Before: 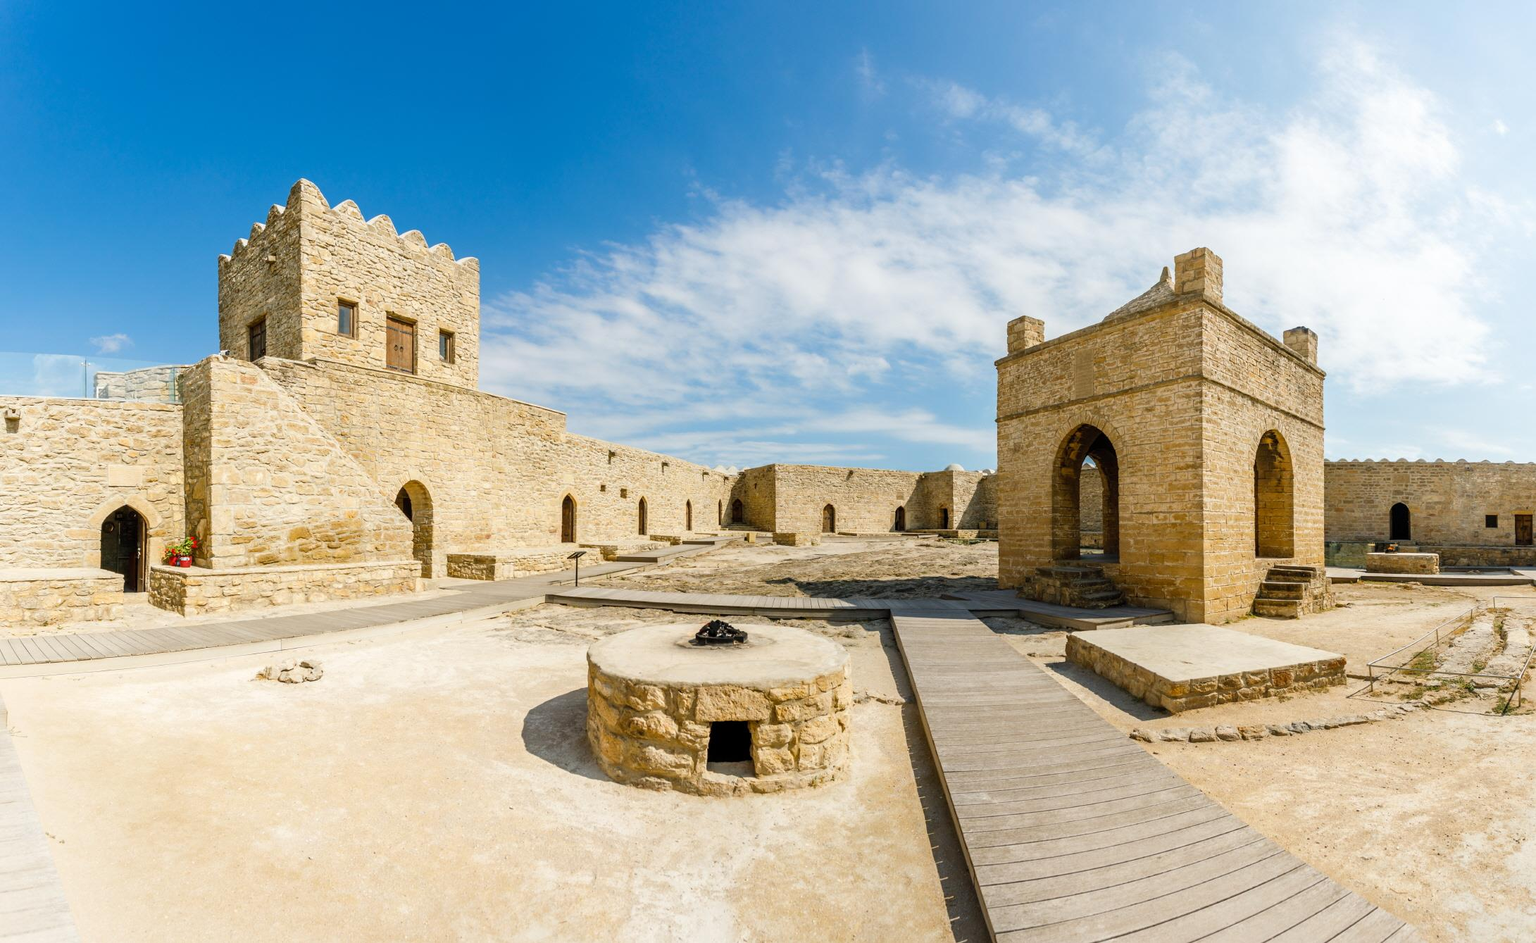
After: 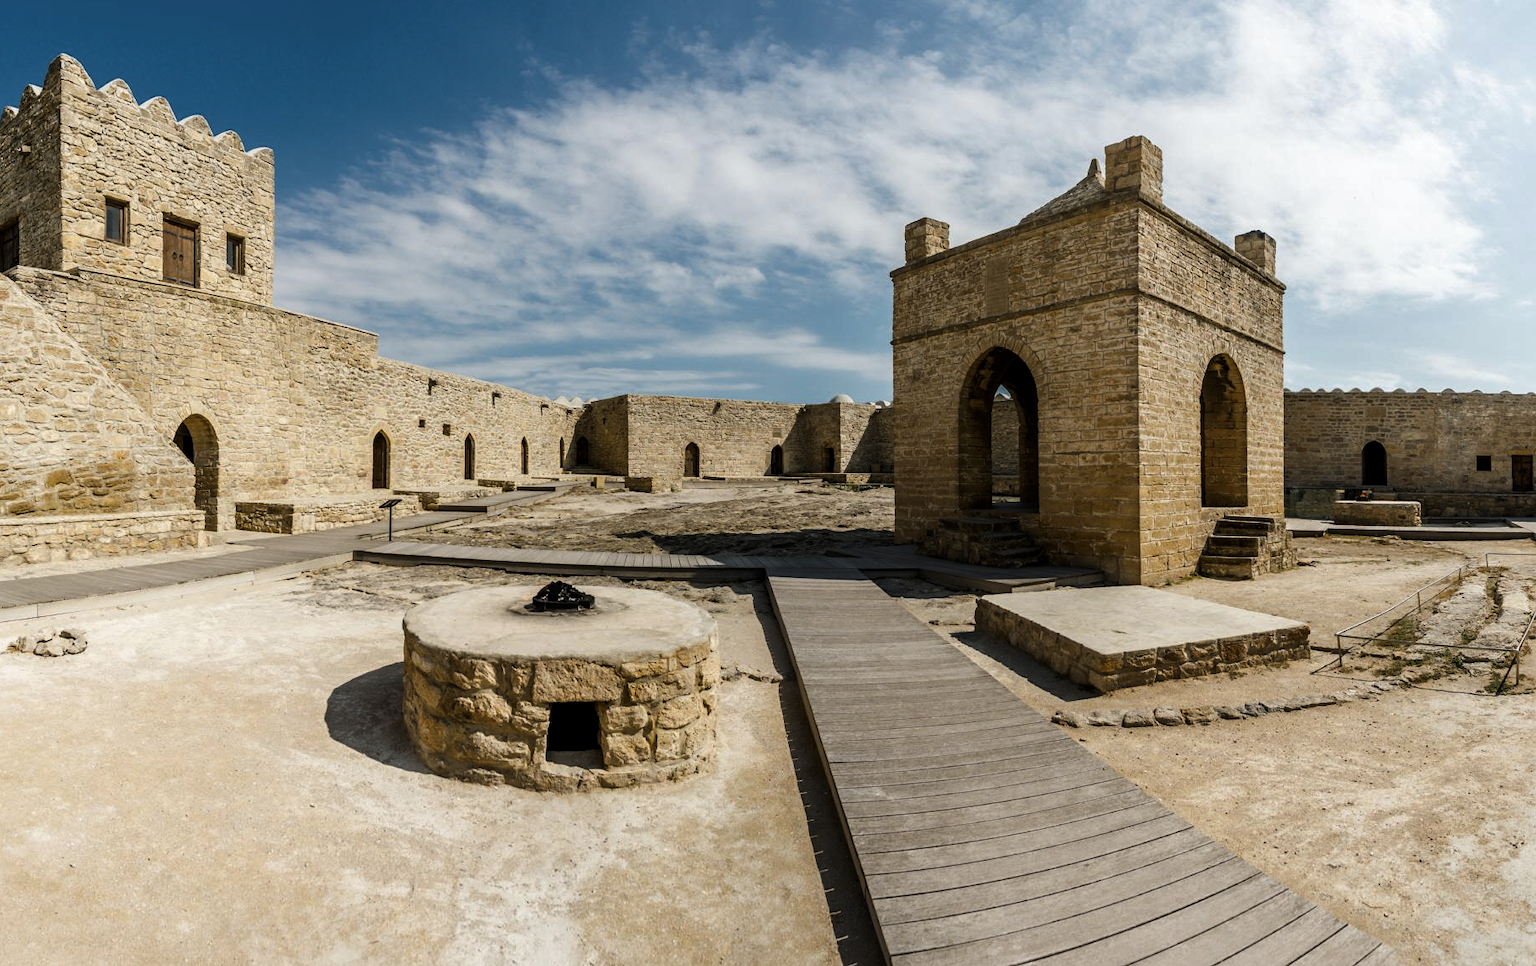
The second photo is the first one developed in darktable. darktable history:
levels: levels [0, 0.618, 1]
white balance: emerald 1
crop: left 16.315%, top 14.246%
